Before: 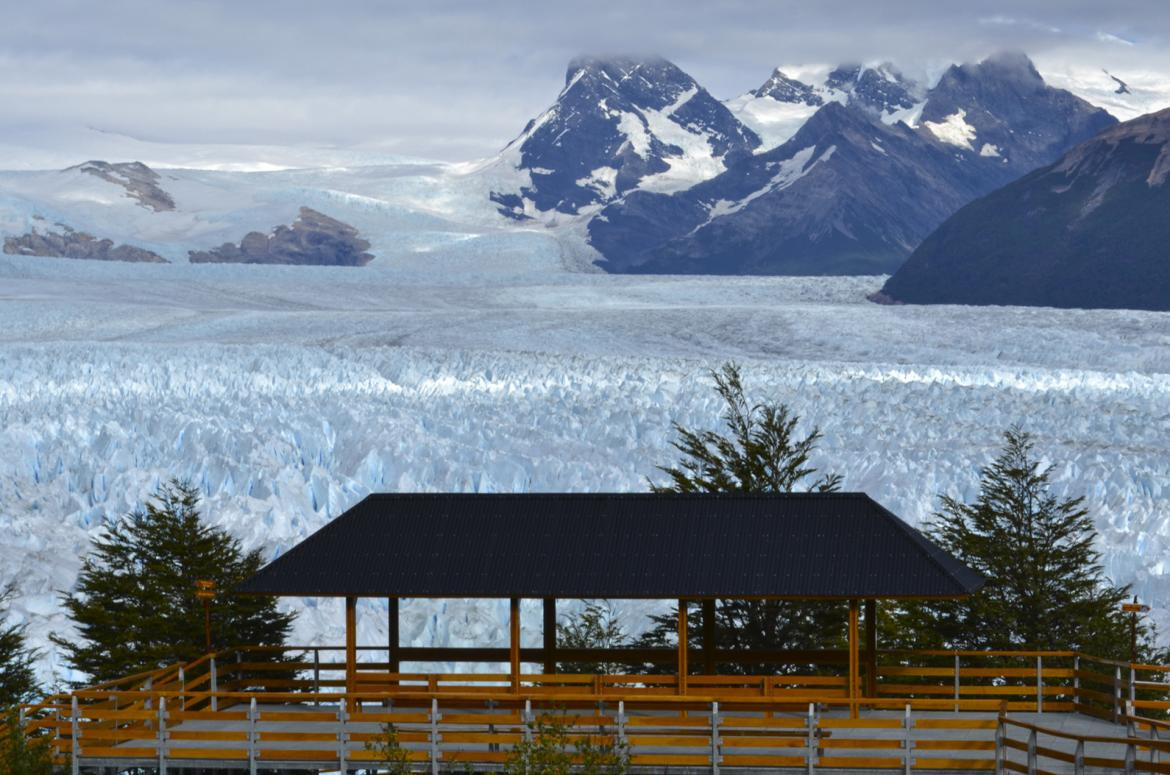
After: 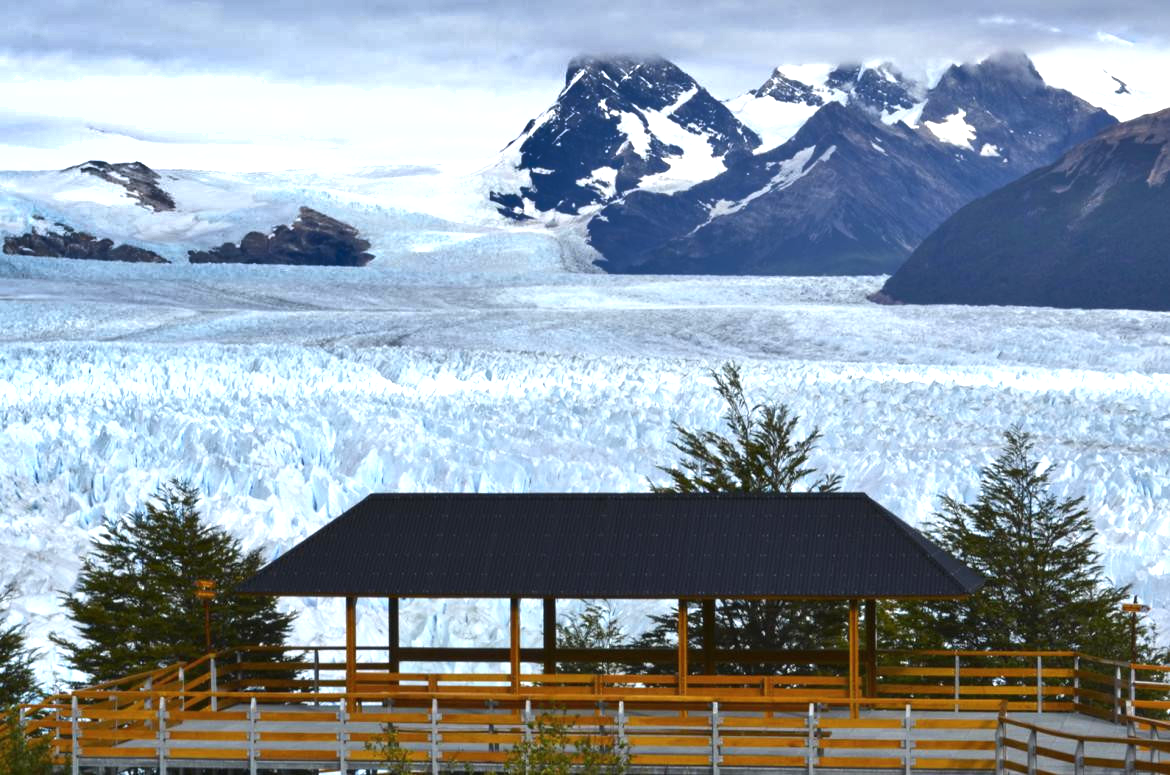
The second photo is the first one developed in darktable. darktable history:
shadows and highlights: radius 168.77, shadows 27.33, white point adjustment 3.22, highlights -68.38, soften with gaussian
exposure: exposure 0.734 EV, compensate highlight preservation false
